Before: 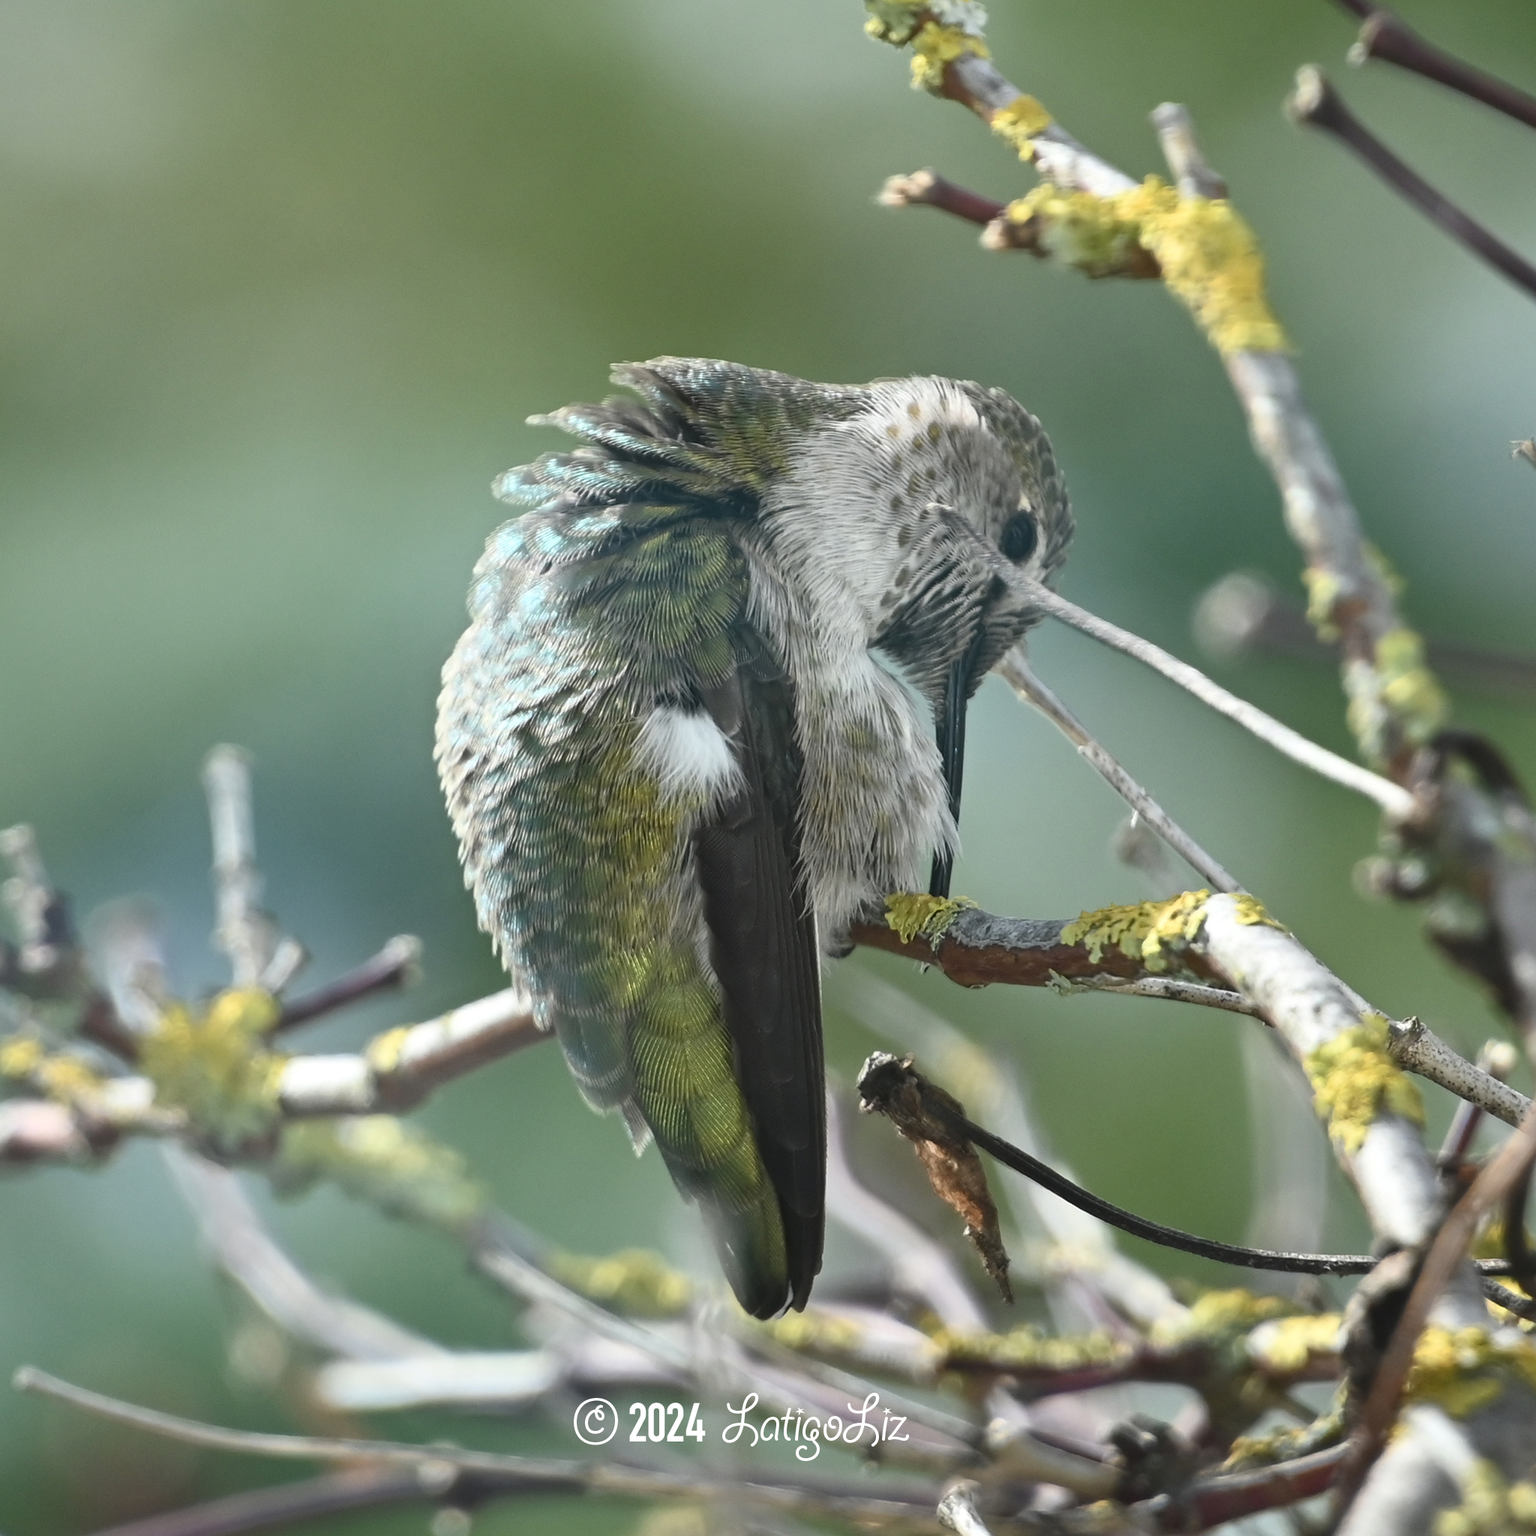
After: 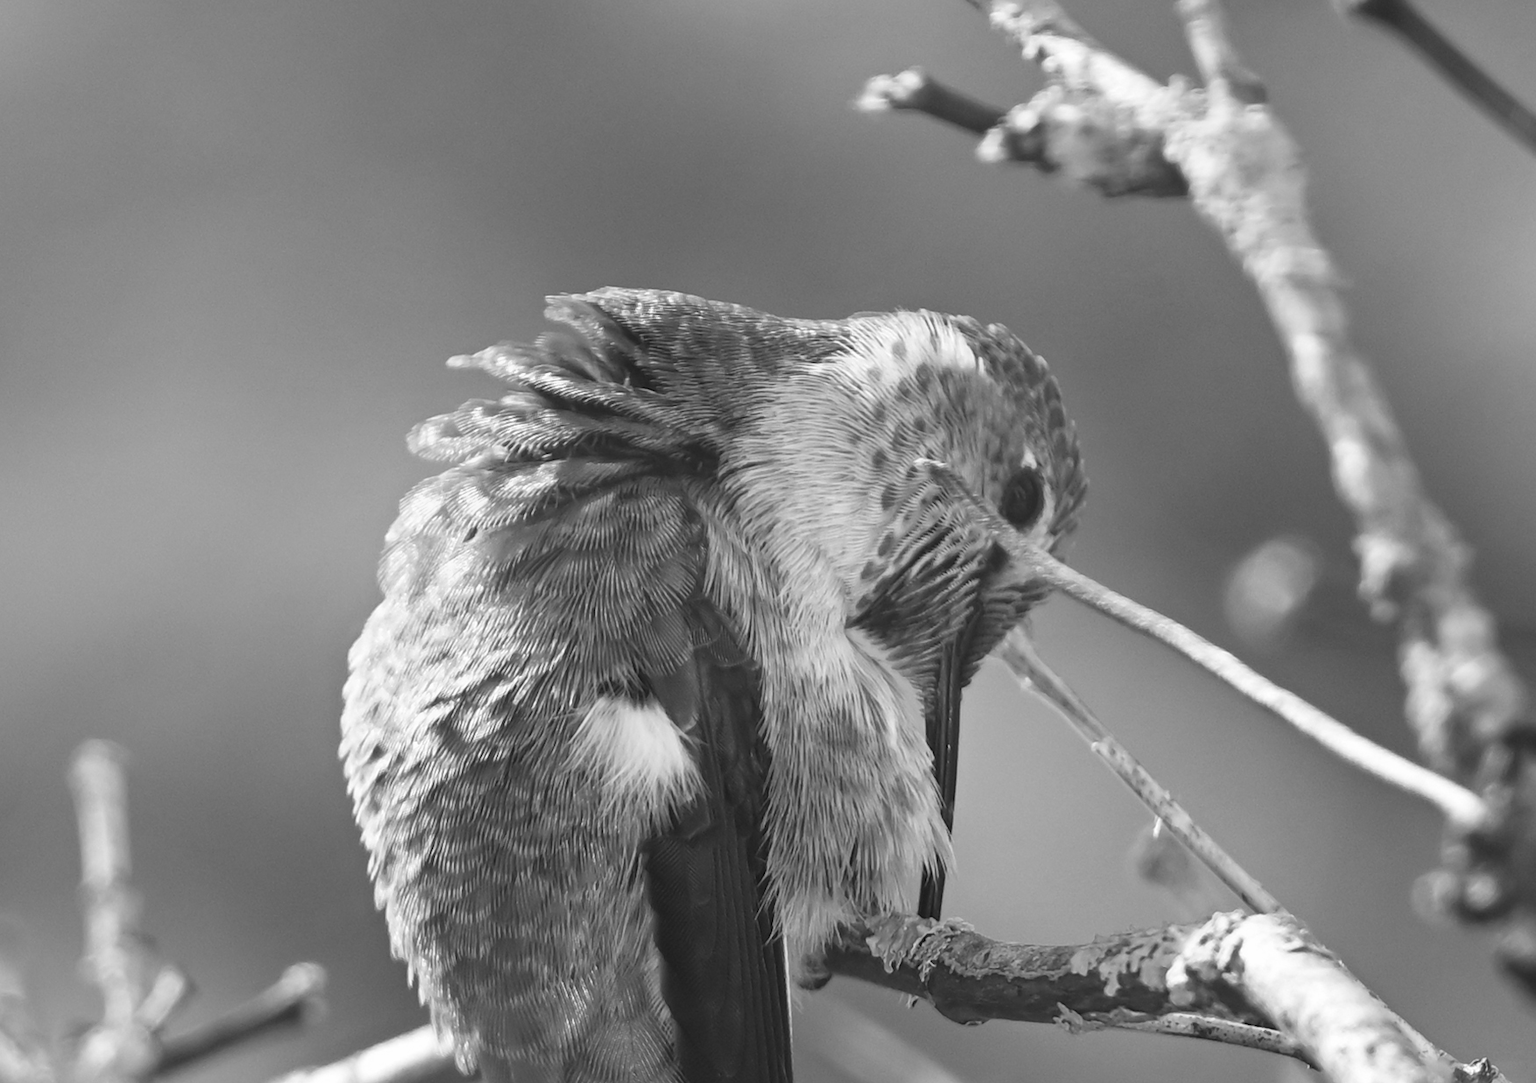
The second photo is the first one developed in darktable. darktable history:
crop and rotate: left 9.345%, top 7.22%, right 4.982%, bottom 32.331%
color calibration: output R [1.003, 0.027, -0.041, 0], output G [-0.018, 1.043, -0.038, 0], output B [0.071, -0.086, 1.017, 0], illuminant as shot in camera, x 0.359, y 0.362, temperature 4570.54 K
monochrome: on, module defaults
